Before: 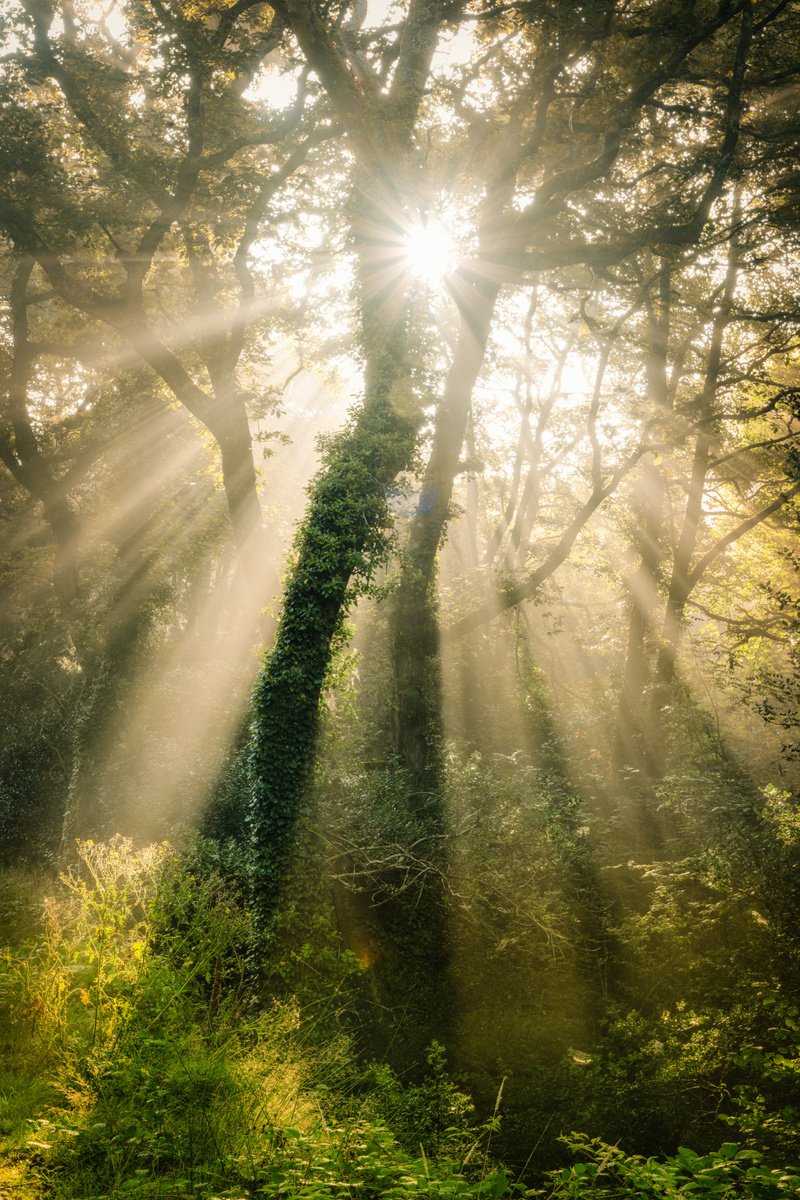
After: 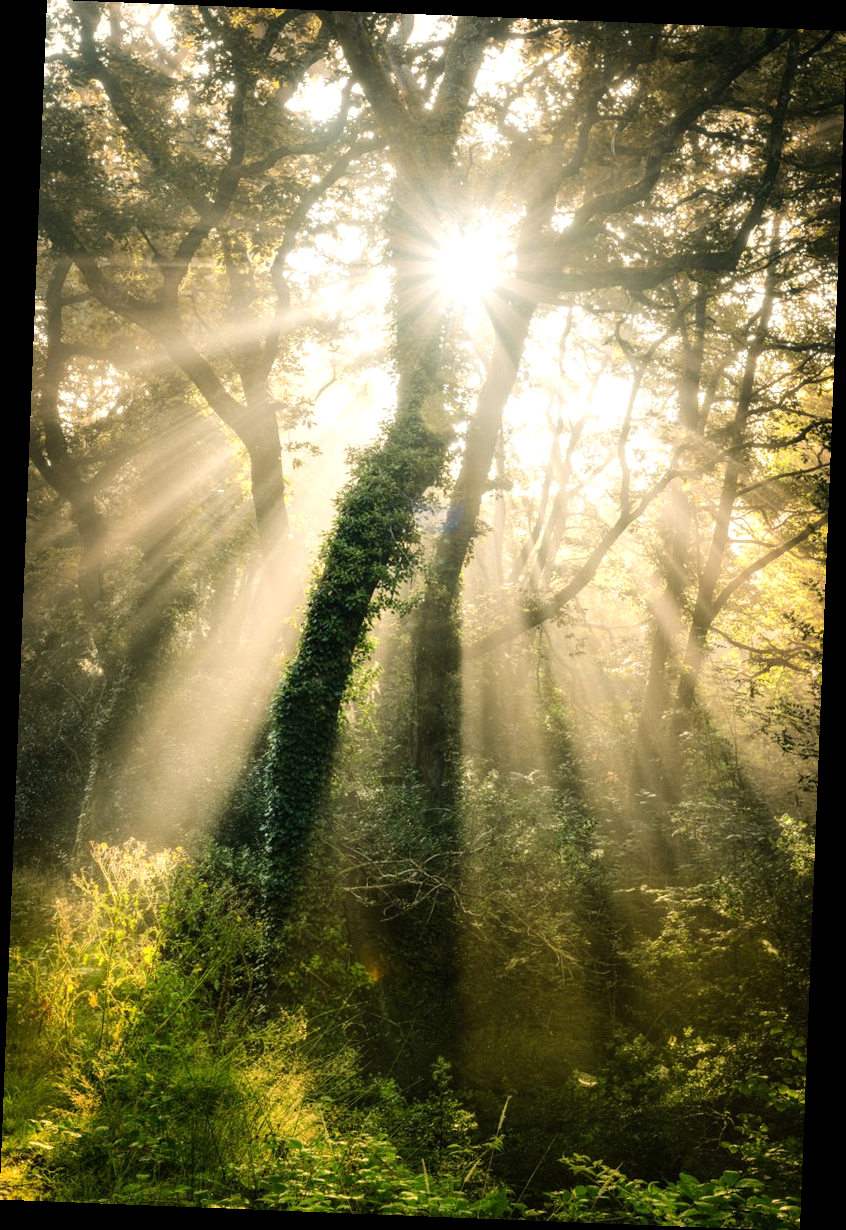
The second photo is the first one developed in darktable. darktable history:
rotate and perspective: rotation 2.27°, automatic cropping off
tone equalizer: -8 EV -0.417 EV, -7 EV -0.389 EV, -6 EV -0.333 EV, -5 EV -0.222 EV, -3 EV 0.222 EV, -2 EV 0.333 EV, -1 EV 0.389 EV, +0 EV 0.417 EV, edges refinement/feathering 500, mask exposure compensation -1.57 EV, preserve details no
